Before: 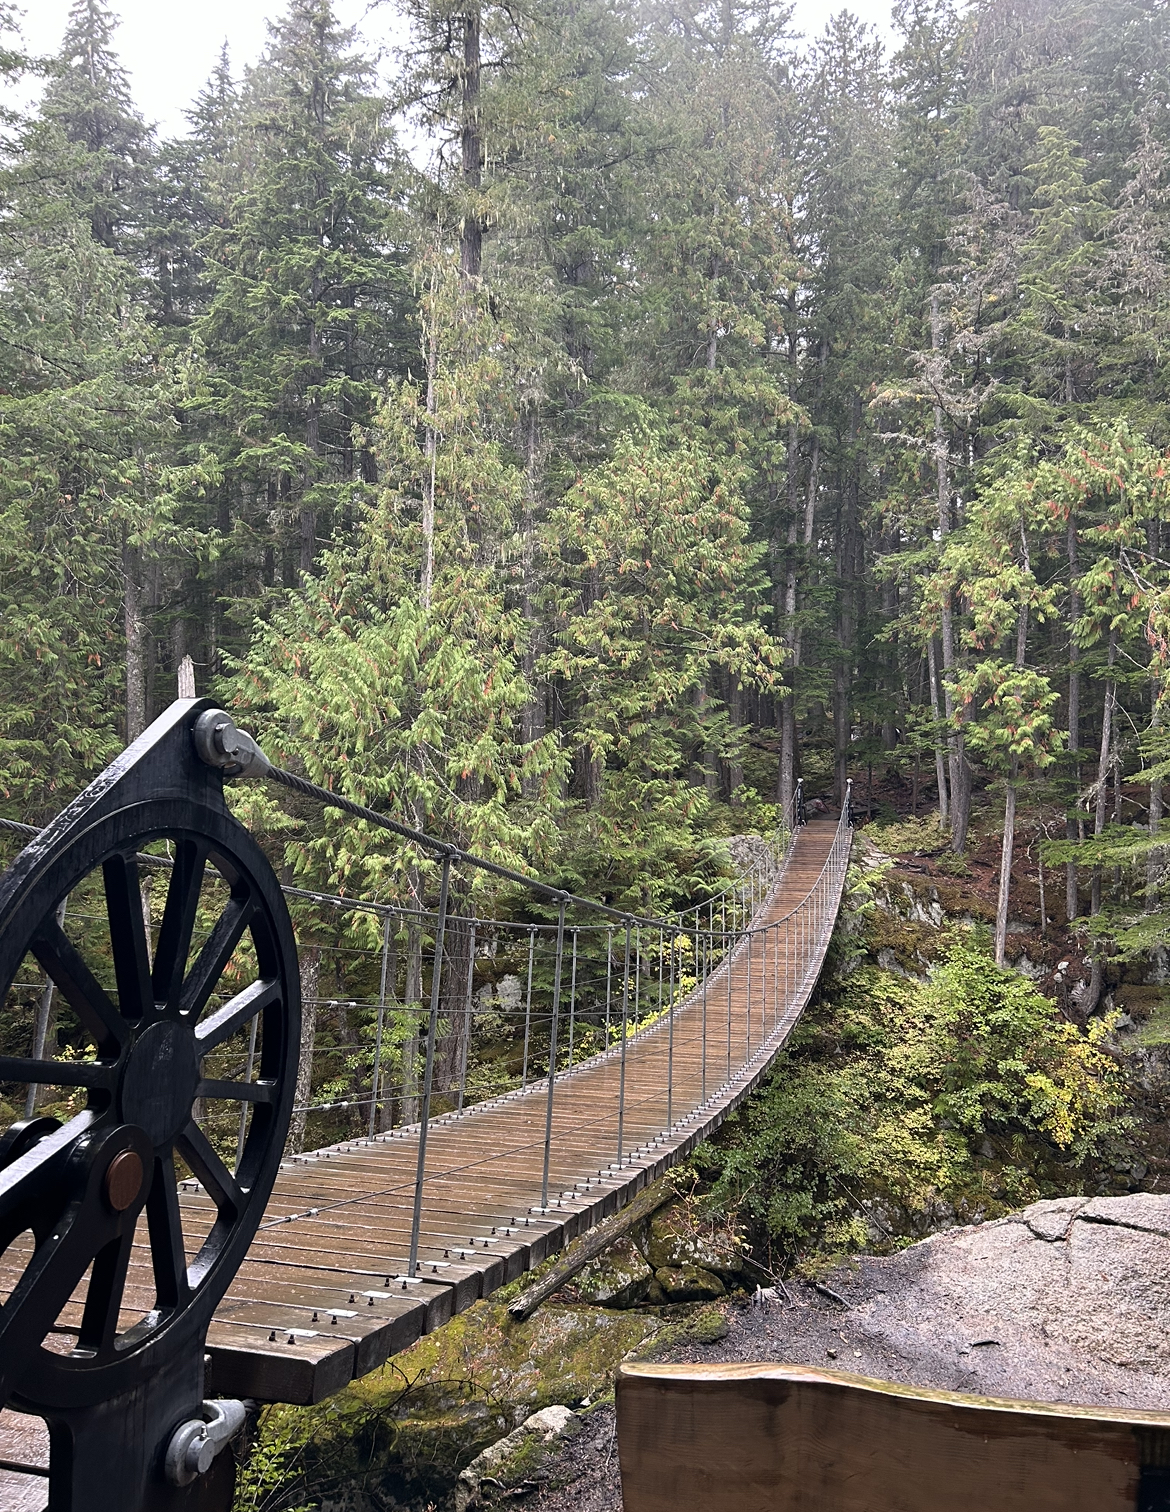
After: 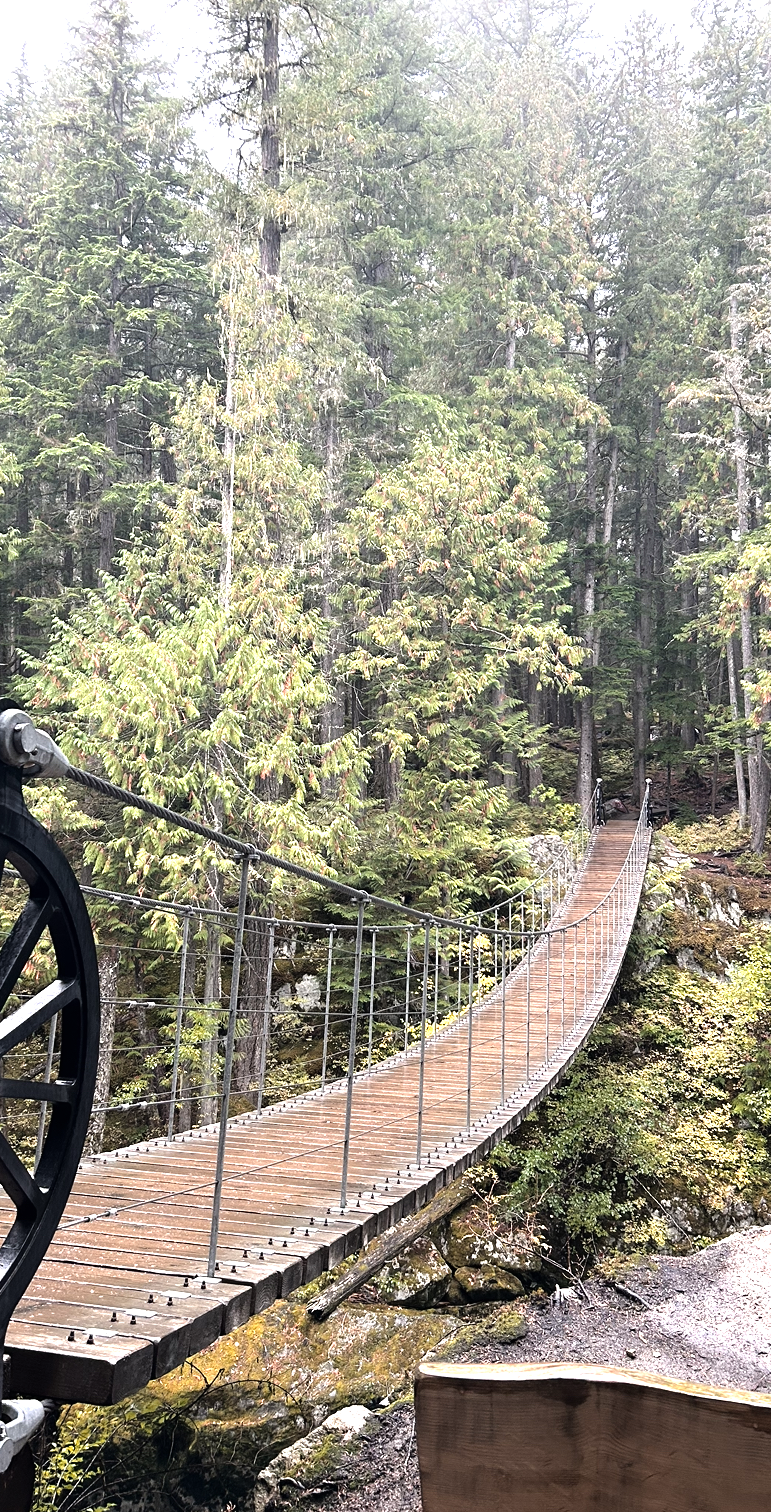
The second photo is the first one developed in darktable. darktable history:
color correction: highlights b* -0.049, saturation 0.838
crop: left 17.232%, right 16.807%
tone equalizer: -8 EV -0.741 EV, -7 EV -0.725 EV, -6 EV -0.631 EV, -5 EV -0.416 EV, -3 EV 0.366 EV, -2 EV 0.6 EV, -1 EV 0.693 EV, +0 EV 0.733 EV, mask exposure compensation -0.493 EV
exposure: black level correction 0, exposure 0.3 EV, compensate highlight preservation false
color zones: curves: ch1 [(0, 0.455) (0.063, 0.455) (0.286, 0.495) (0.429, 0.5) (0.571, 0.5) (0.714, 0.5) (0.857, 0.5) (1, 0.455)]; ch2 [(0, 0.532) (0.063, 0.521) (0.233, 0.447) (0.429, 0.489) (0.571, 0.5) (0.714, 0.5) (0.857, 0.5) (1, 0.532)]
